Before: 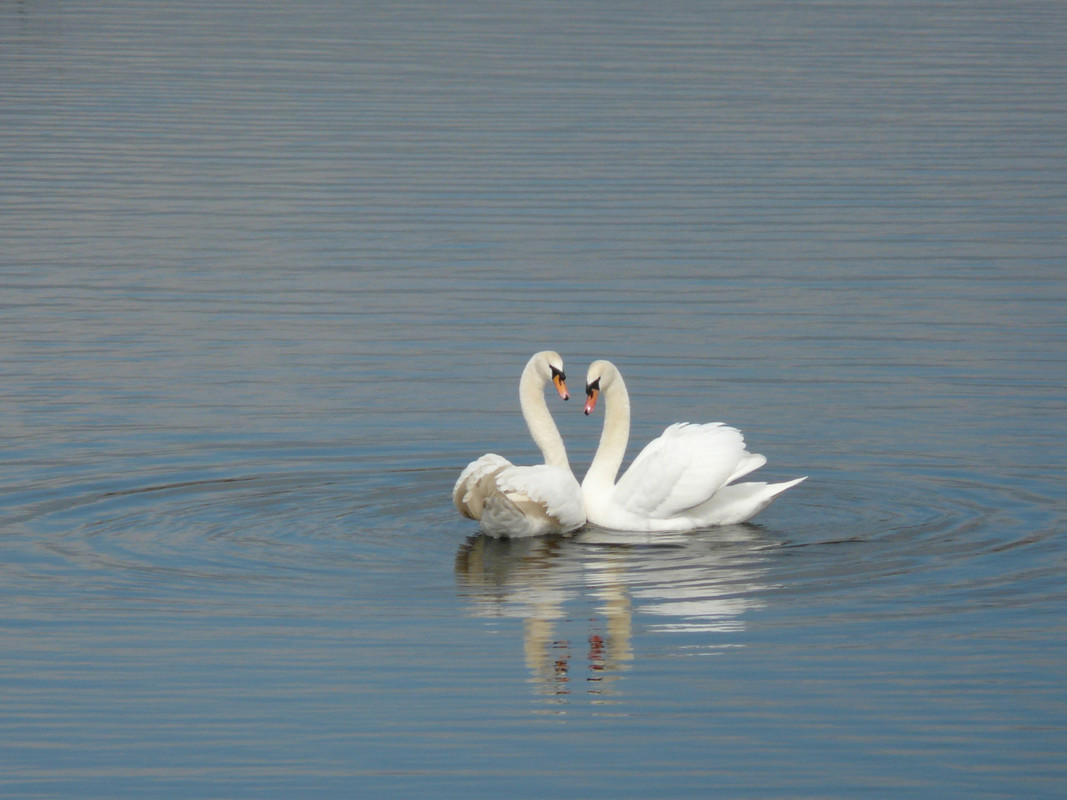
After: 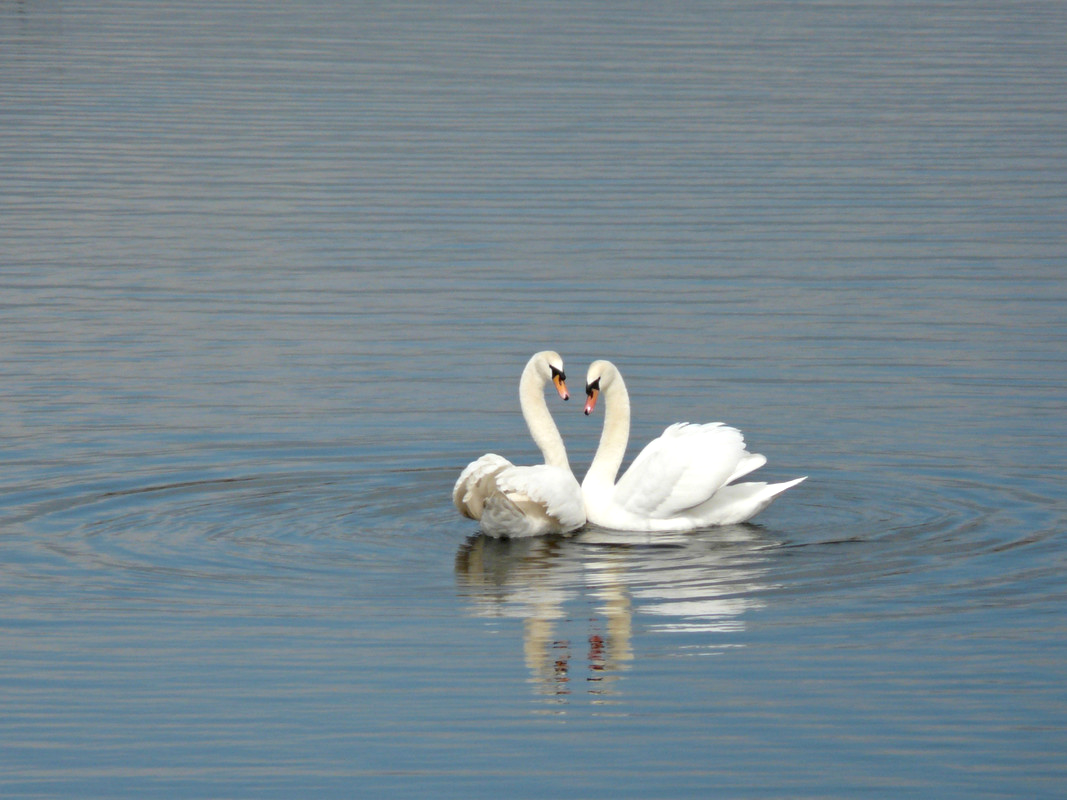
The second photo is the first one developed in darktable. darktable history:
exposure: black level correction 0.001, exposure 0.192 EV, compensate exposure bias true, compensate highlight preservation false
contrast equalizer: y [[0.5, 0.5, 0.544, 0.569, 0.5, 0.5], [0.5 ×6], [0.5 ×6], [0 ×6], [0 ×6]]
